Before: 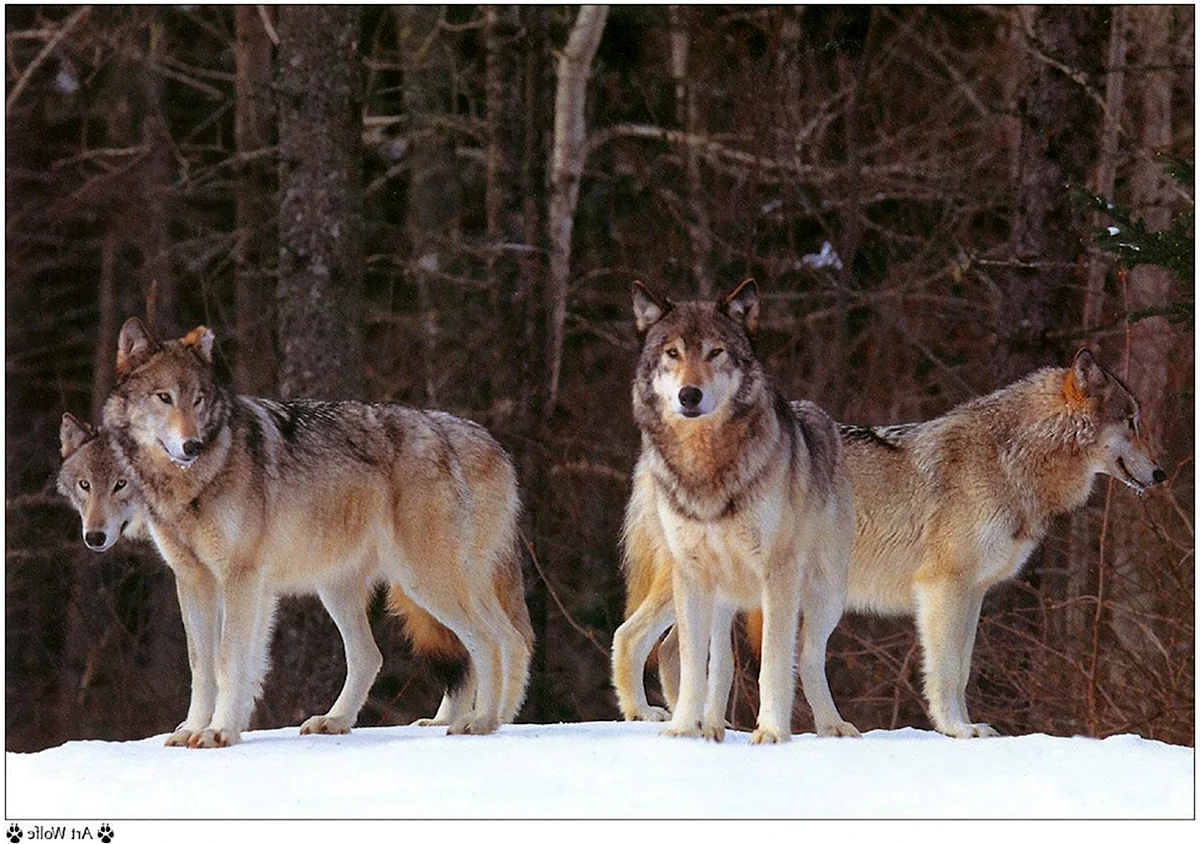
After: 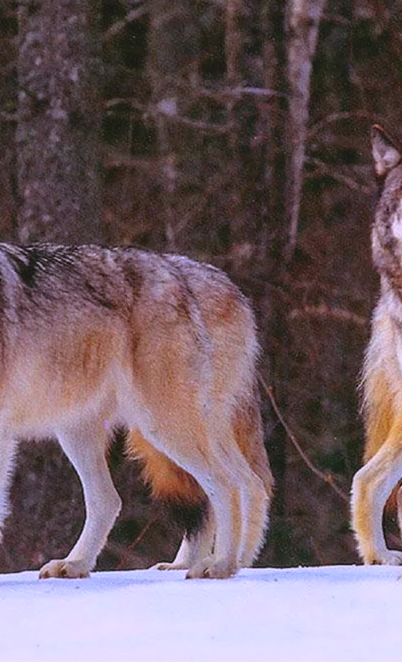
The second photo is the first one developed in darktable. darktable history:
local contrast: on, module defaults
contrast brightness saturation: contrast -0.19, saturation 0.19
white balance: red 1.042, blue 1.17
crop and rotate: left 21.77%, top 18.528%, right 44.676%, bottom 2.997%
